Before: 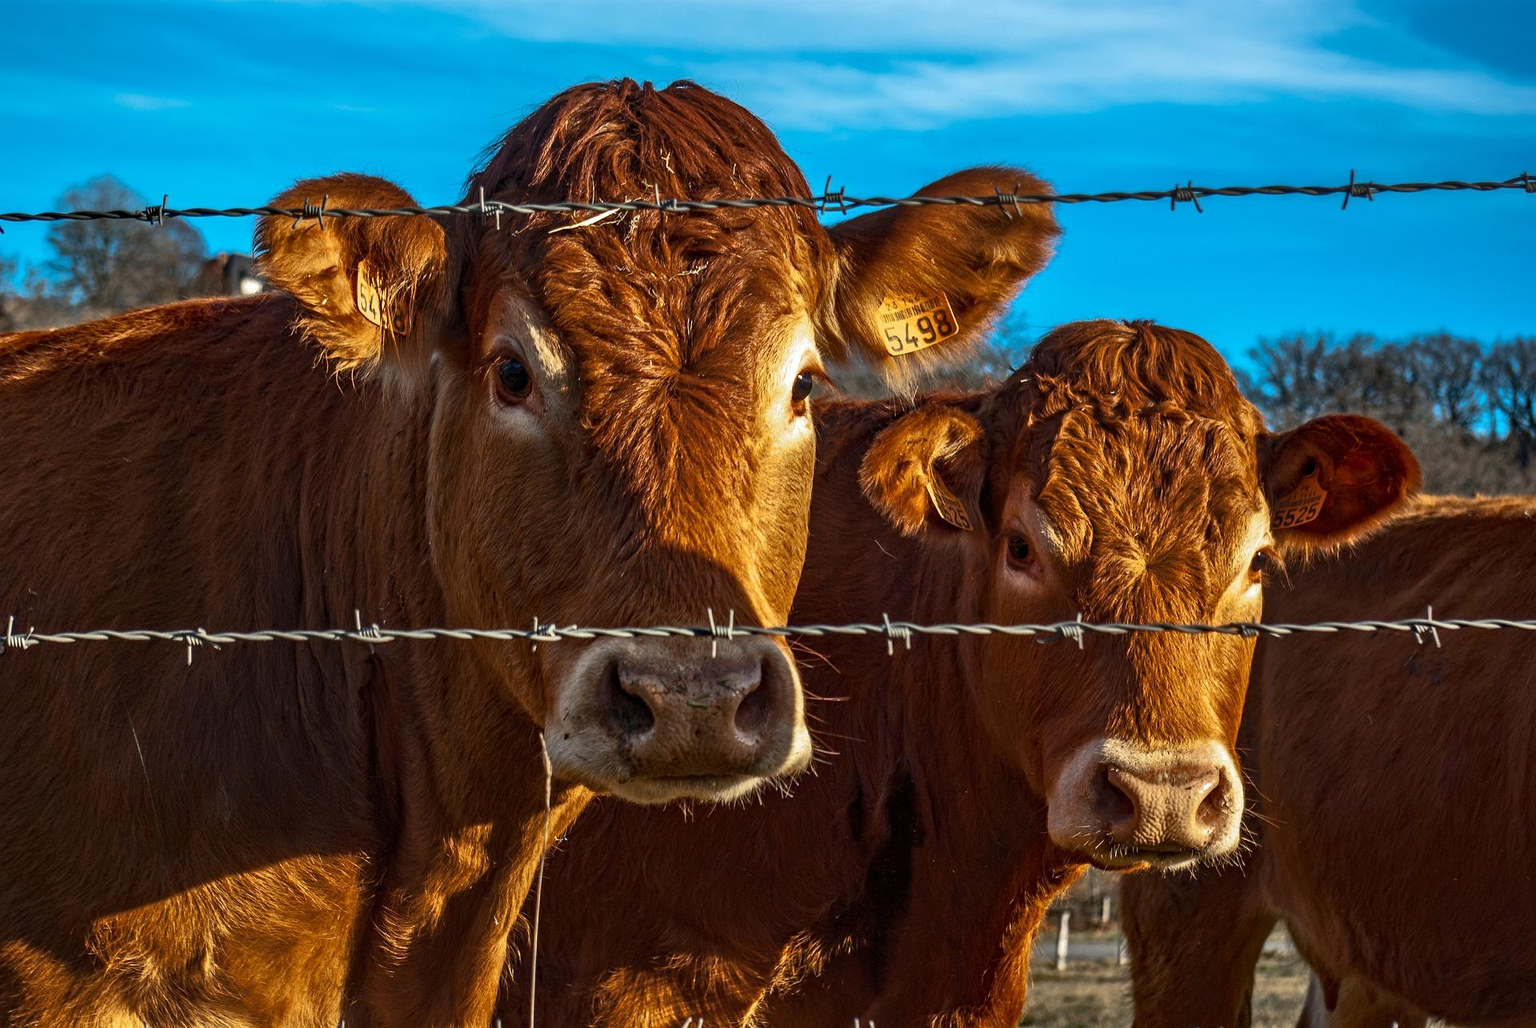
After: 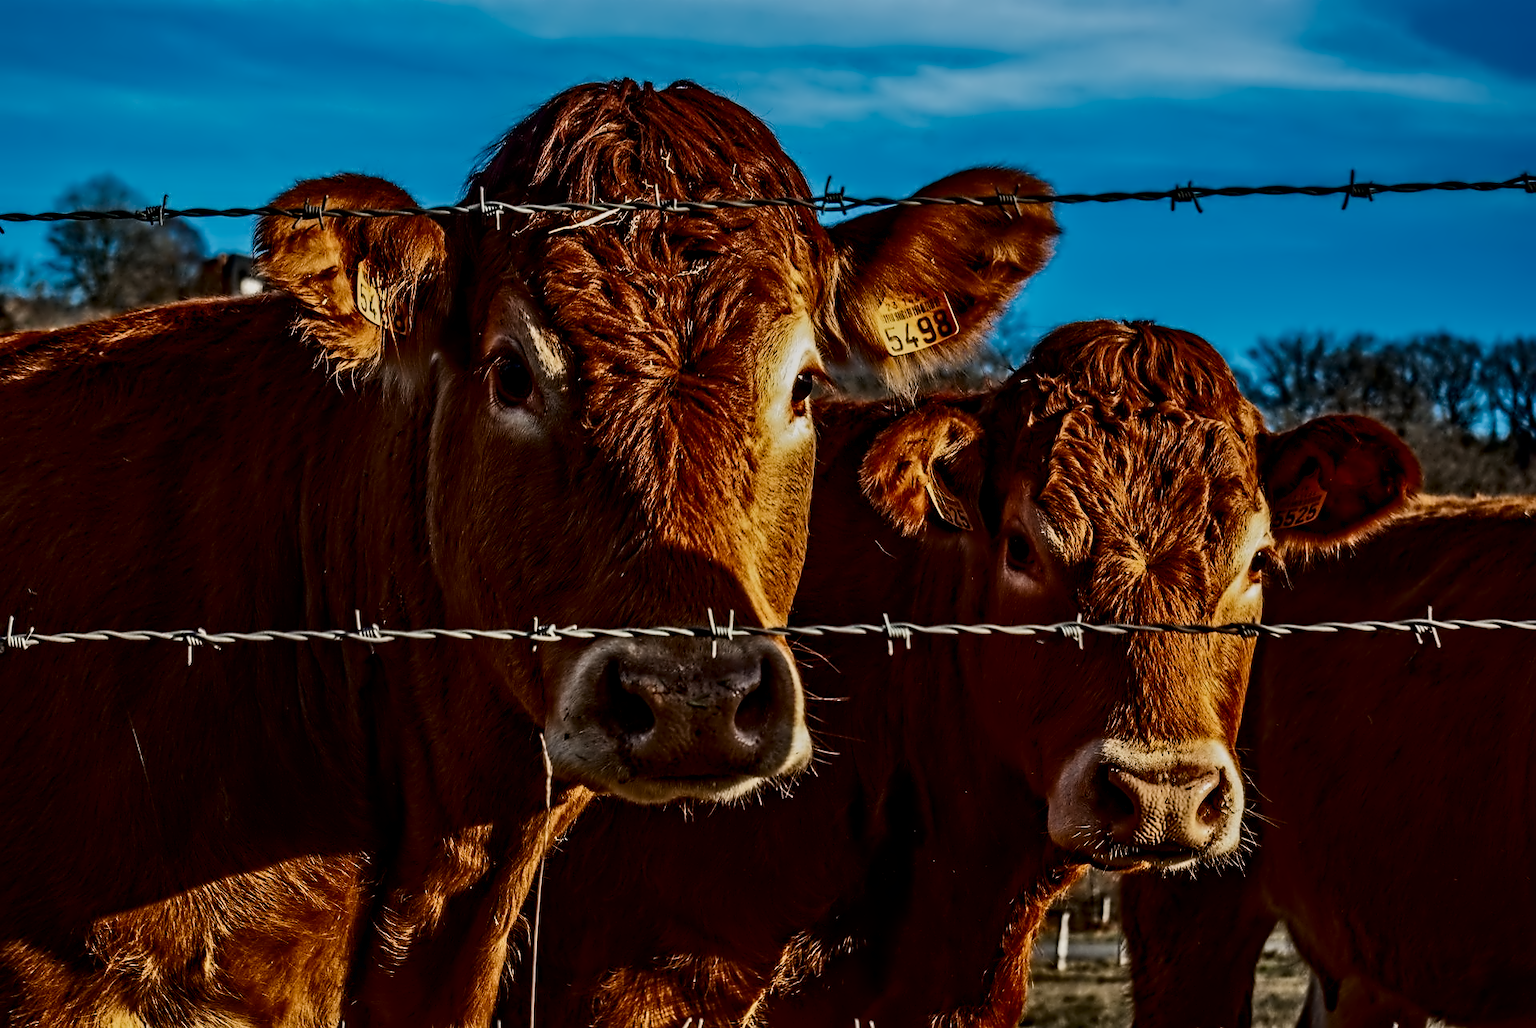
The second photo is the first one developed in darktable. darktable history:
filmic rgb: black relative exposure -7.65 EV, white relative exposure 4.56 EV, hardness 3.61
contrast brightness saturation: contrast 0.1, brightness -0.26, saturation 0.14
contrast equalizer: octaves 7, y [[0.5, 0.542, 0.583, 0.625, 0.667, 0.708], [0.5 ×6], [0.5 ×6], [0, 0.033, 0.067, 0.1, 0.133, 0.167], [0, 0.05, 0.1, 0.15, 0.2, 0.25]]
tone equalizer: -8 EV -1.84 EV, -7 EV -1.16 EV, -6 EV -1.62 EV, smoothing diameter 25%, edges refinement/feathering 10, preserve details guided filter
